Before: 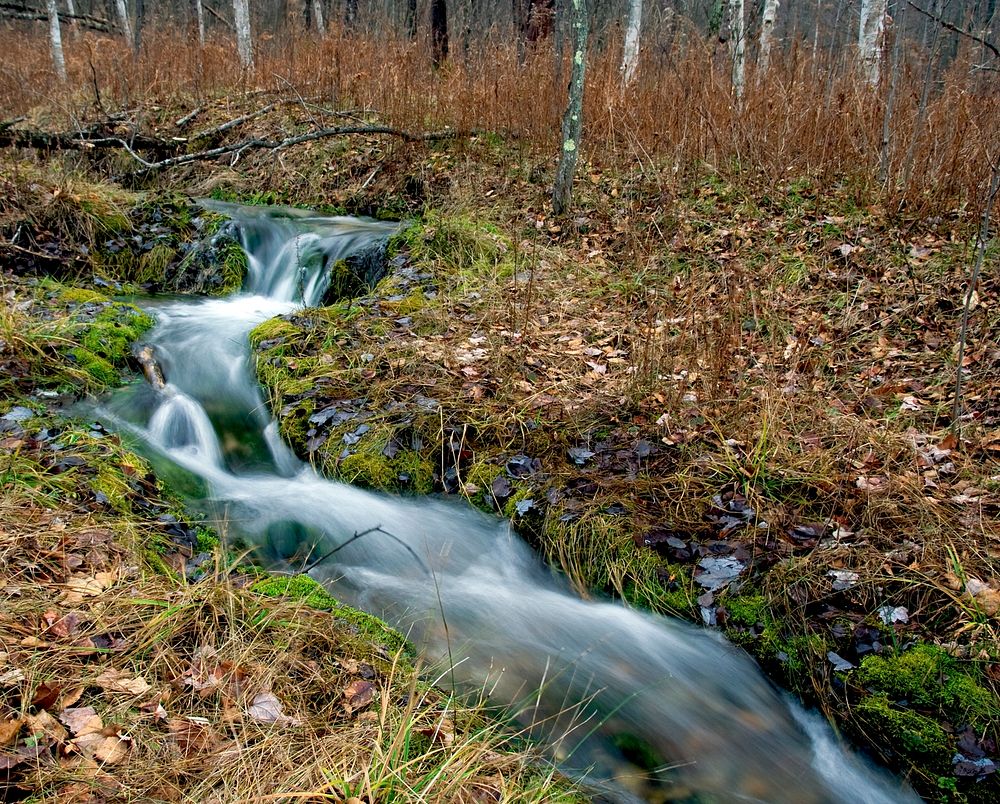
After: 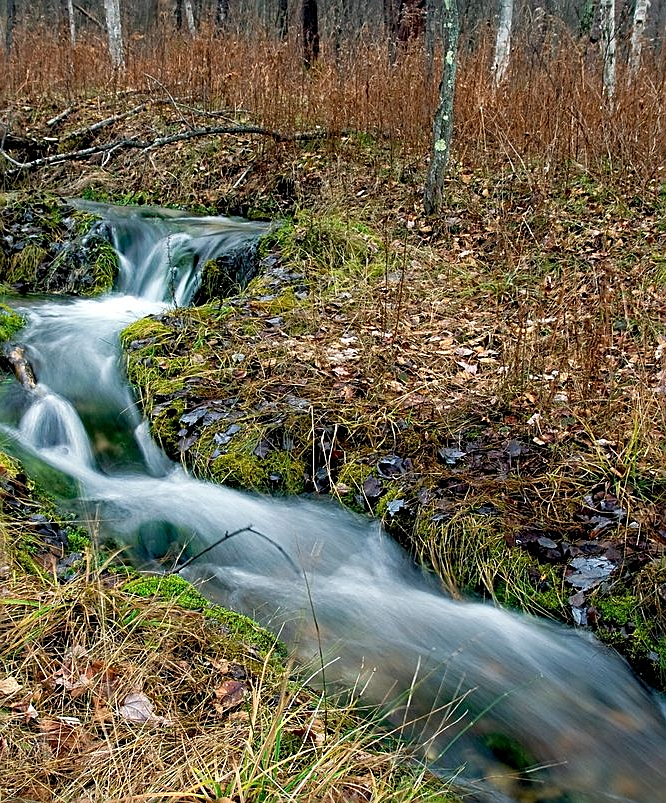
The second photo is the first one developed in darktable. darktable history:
crop and rotate: left 12.905%, right 20.477%
sharpen: amount 0.557
